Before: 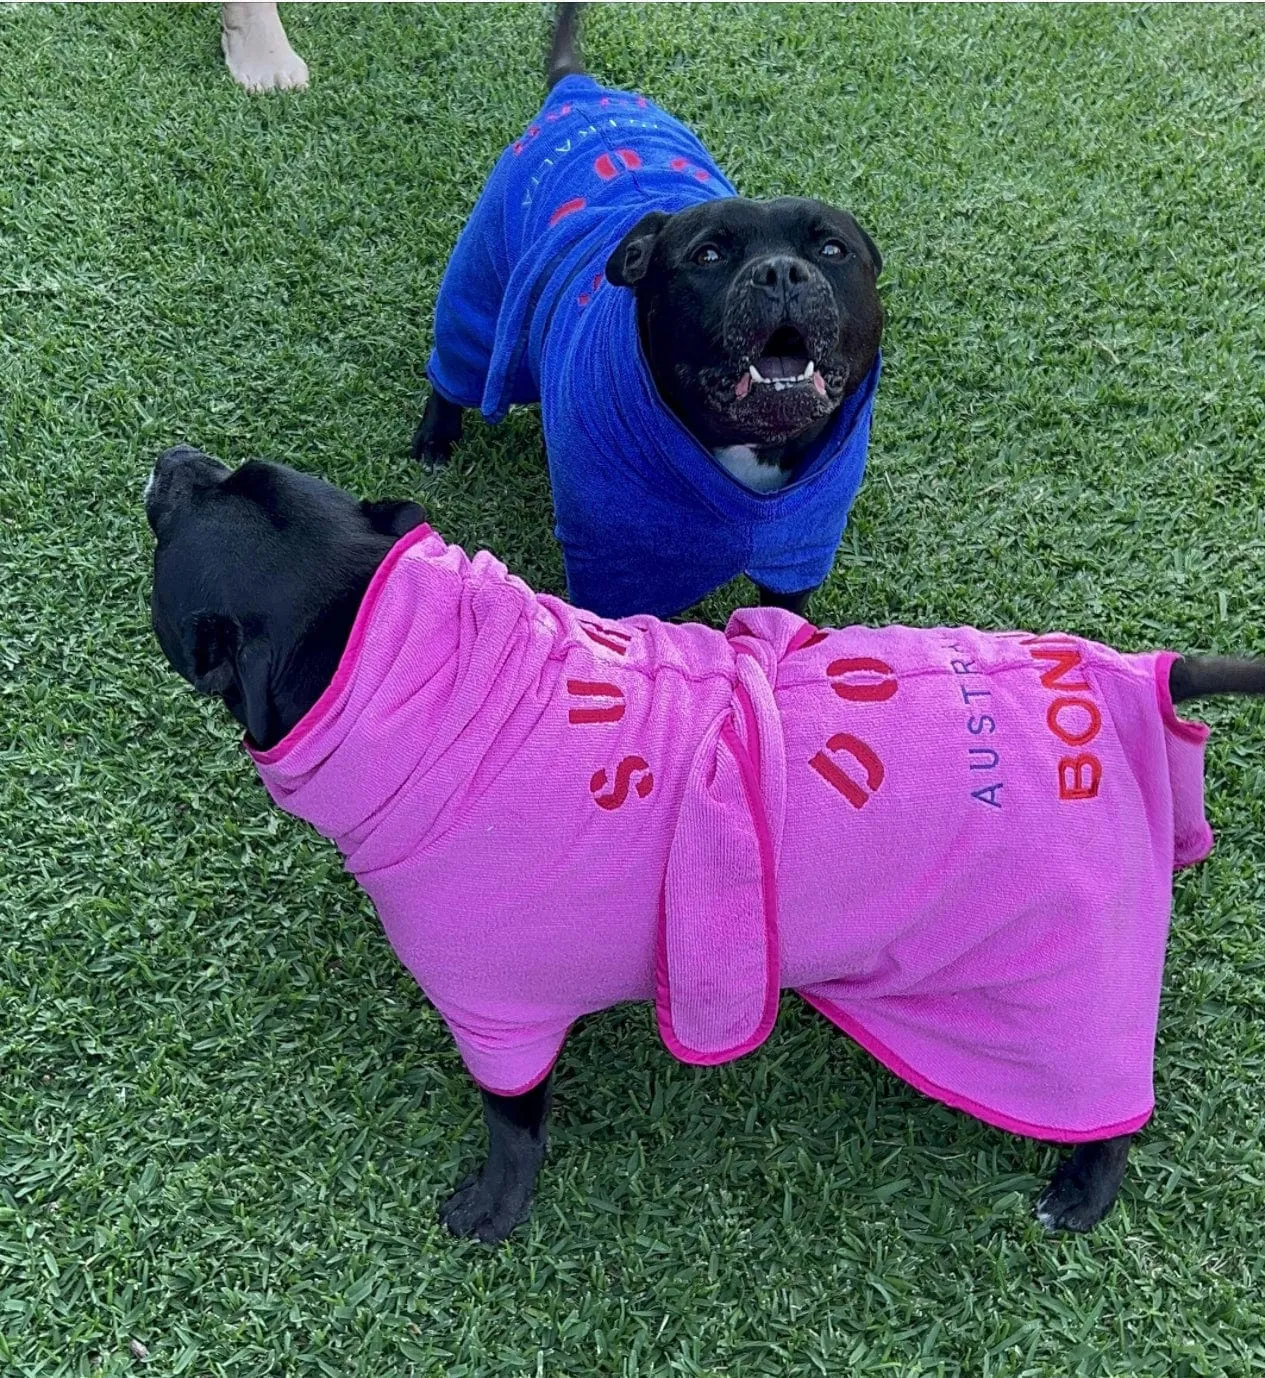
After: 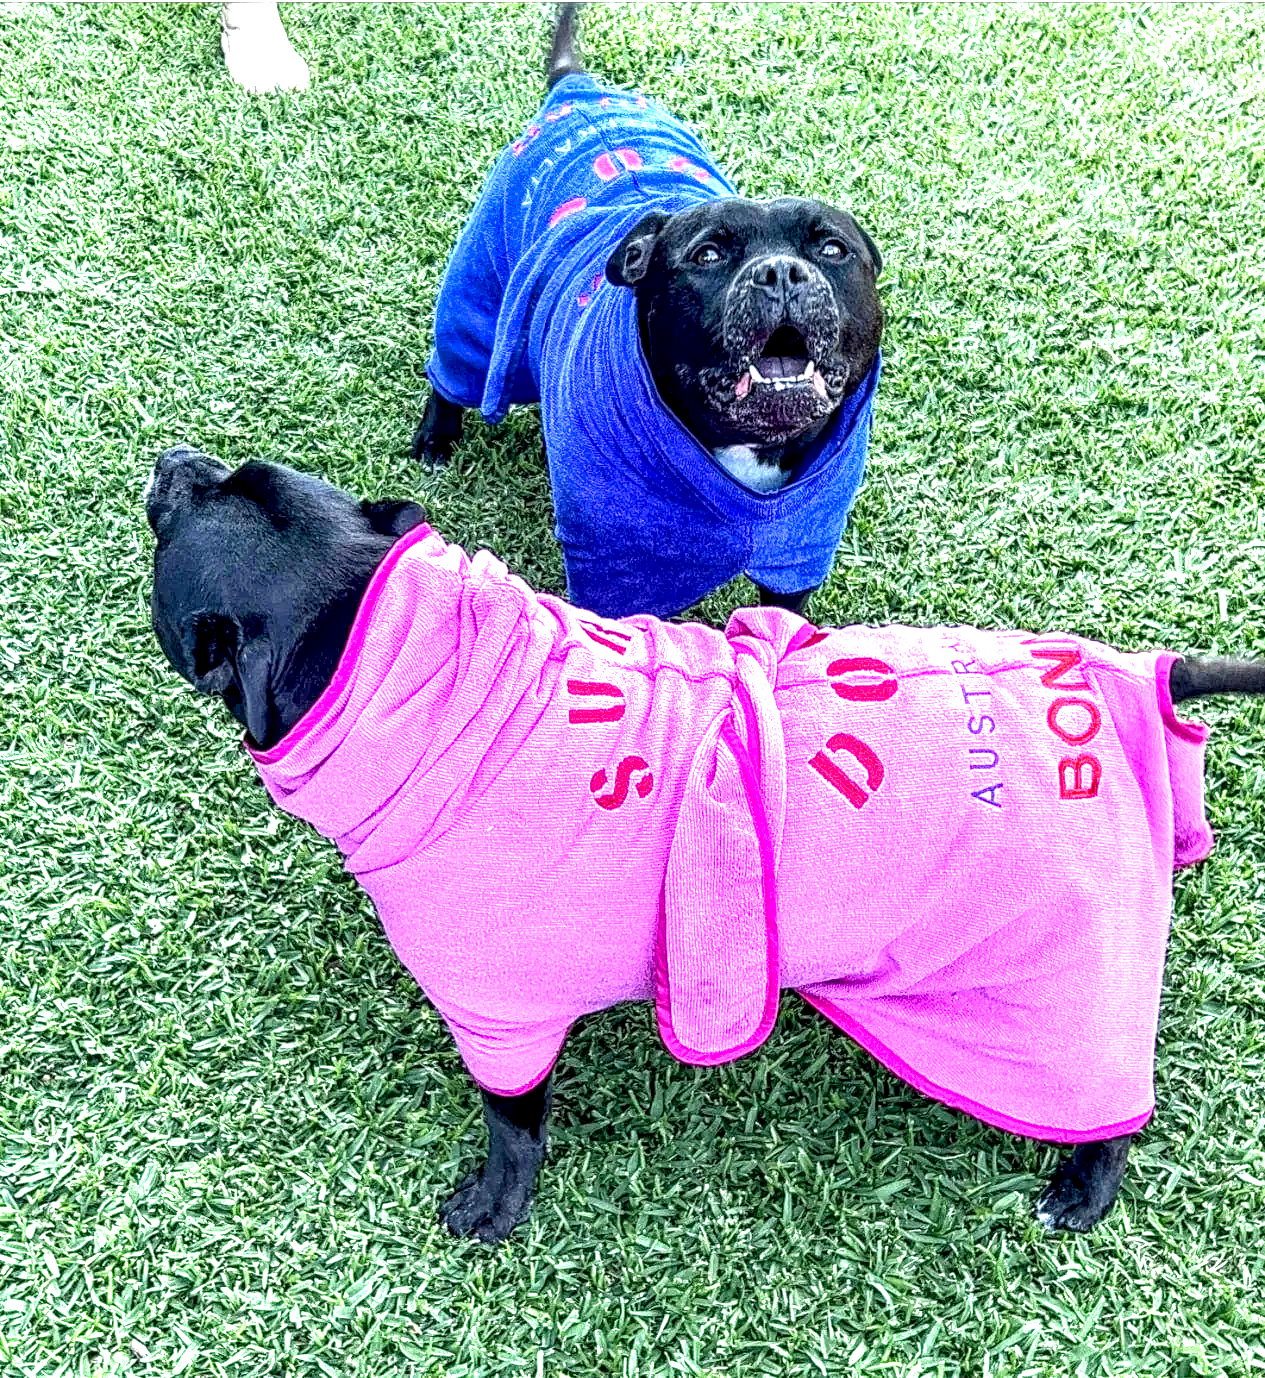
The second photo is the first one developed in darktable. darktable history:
exposure: black level correction 0.001, exposure 1.84 EV, compensate highlight preservation false
local contrast: highlights 19%, detail 186%
